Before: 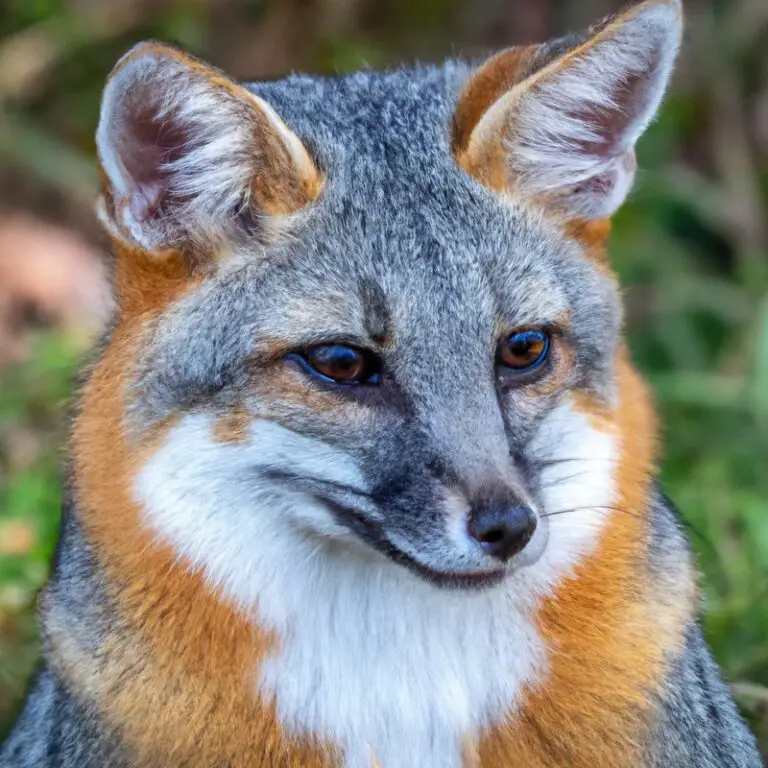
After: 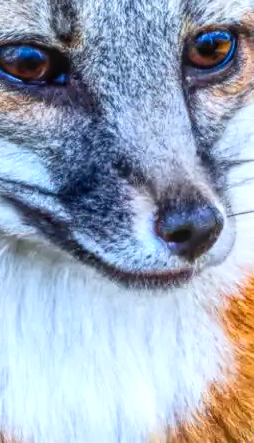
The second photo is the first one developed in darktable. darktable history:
crop: left 40.878%, top 39.176%, right 25.993%, bottom 3.081%
local contrast: highlights 74%, shadows 55%, detail 176%, midtone range 0.207
contrast brightness saturation: contrast 0.23, brightness 0.1, saturation 0.29
shadows and highlights: shadows -30, highlights 30
